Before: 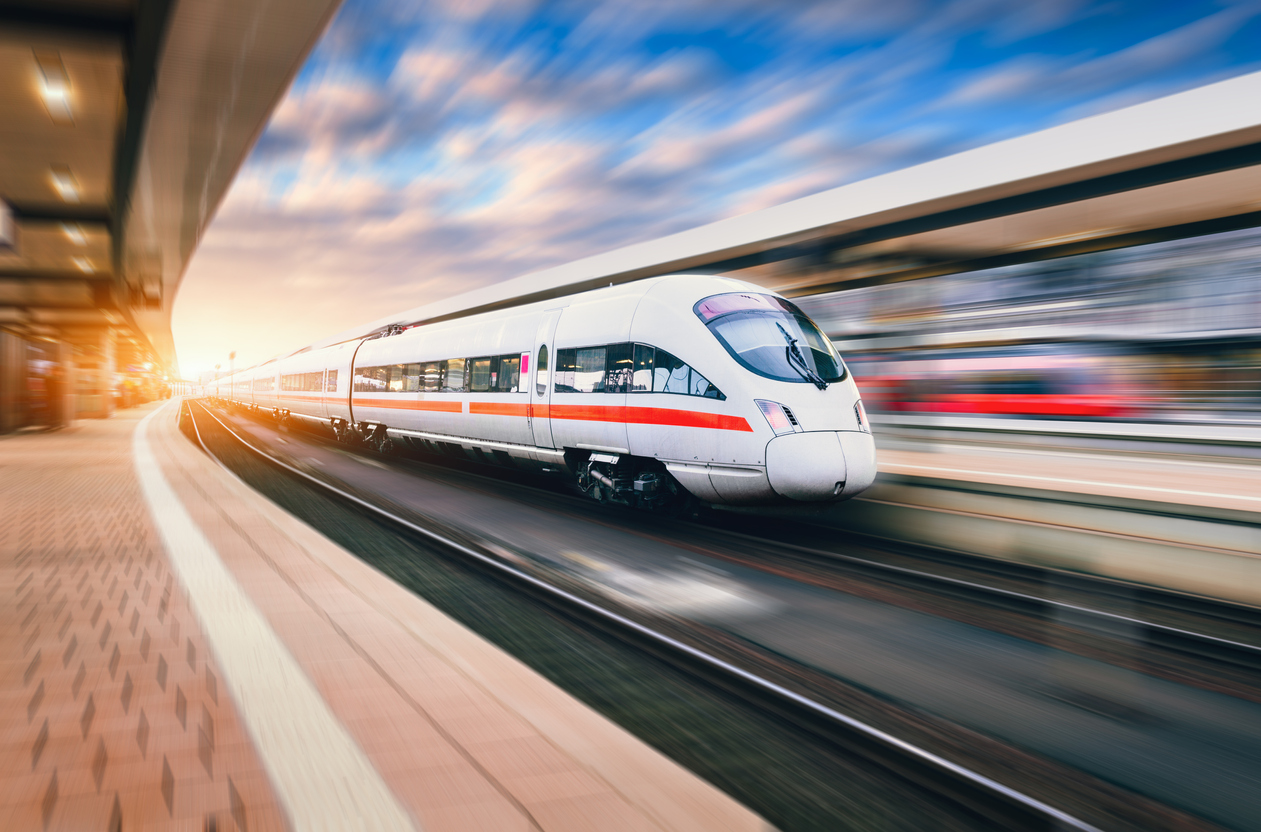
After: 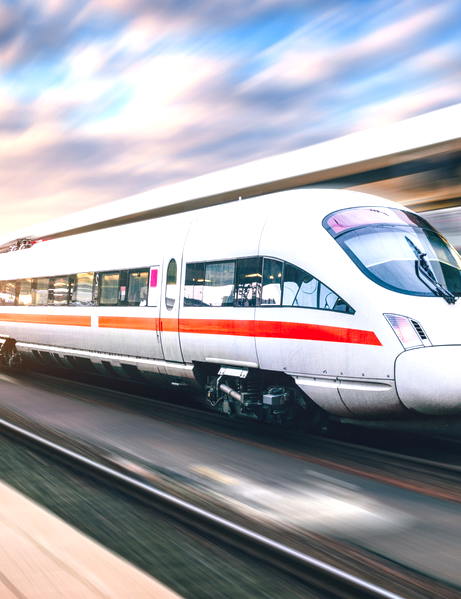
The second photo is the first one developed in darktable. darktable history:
crop and rotate: left 29.486%, top 10.402%, right 33.903%, bottom 17.504%
exposure: exposure 0.486 EV, compensate highlight preservation false
local contrast: on, module defaults
